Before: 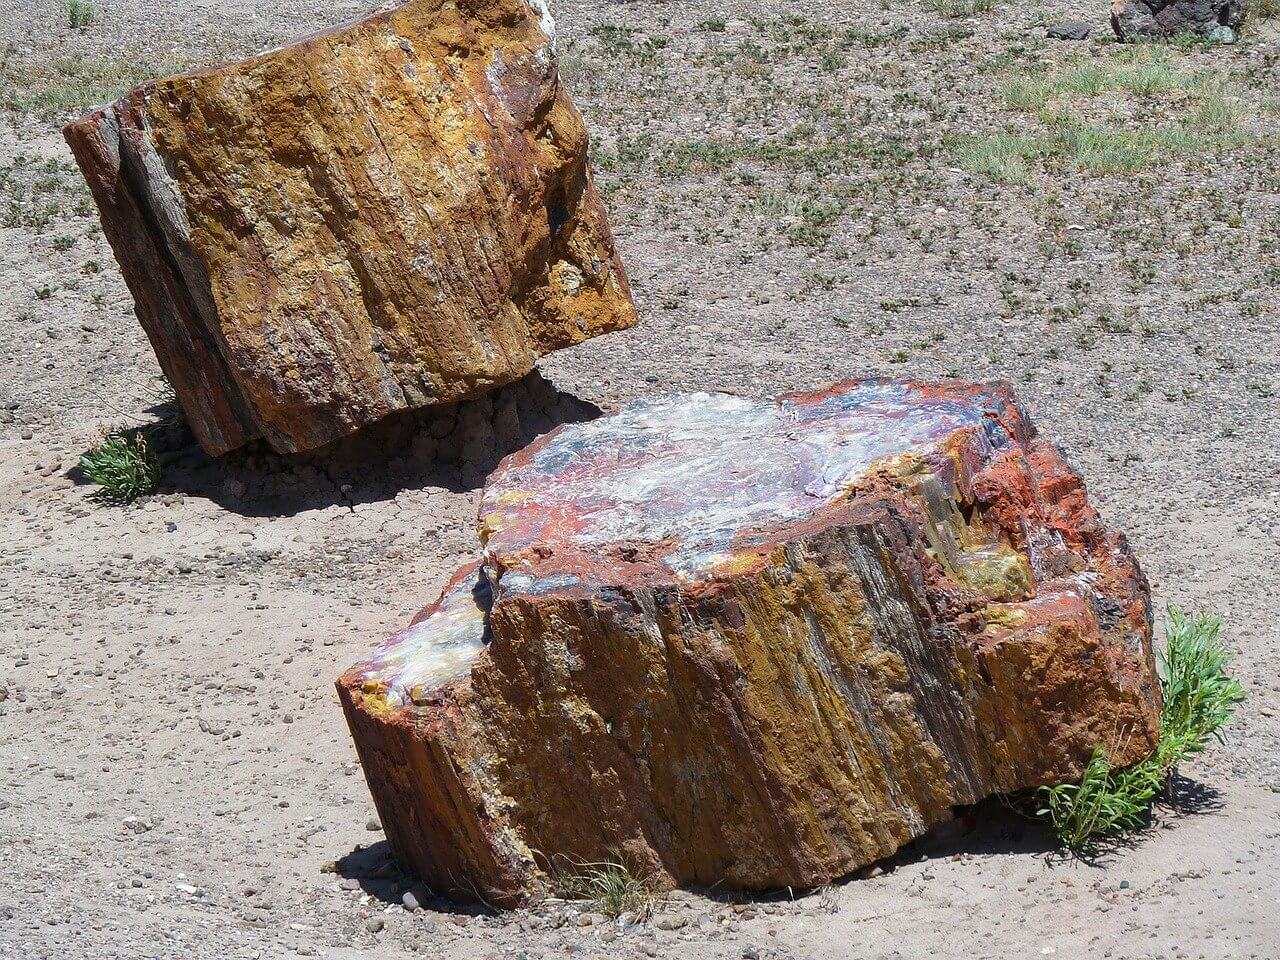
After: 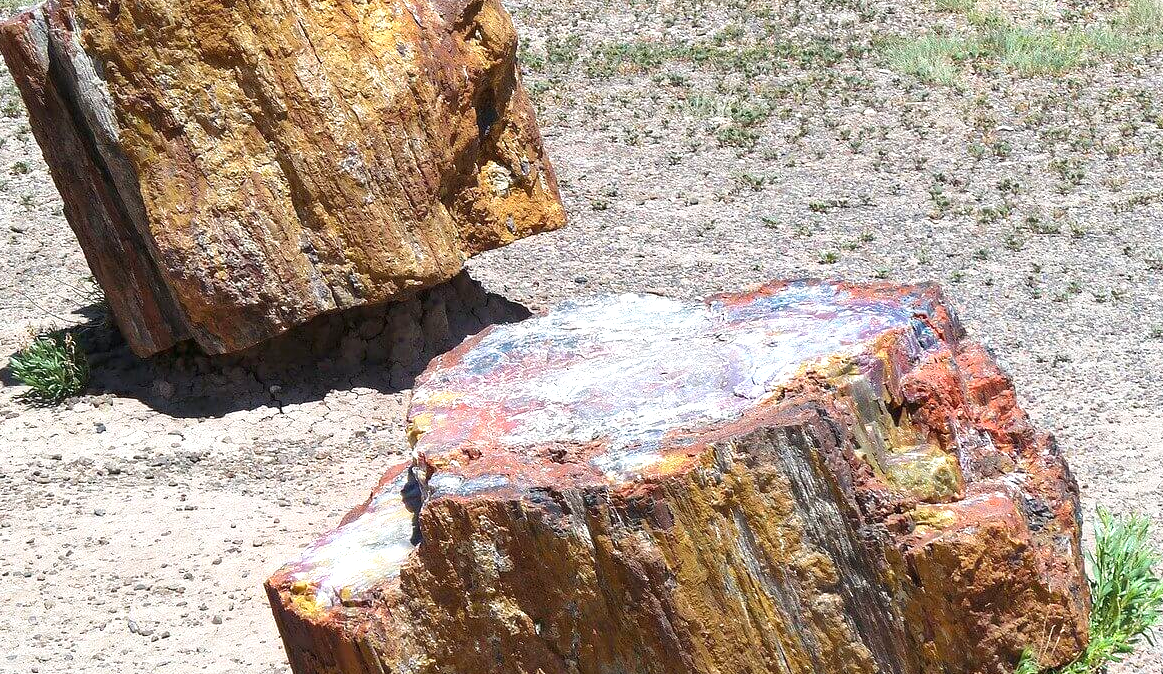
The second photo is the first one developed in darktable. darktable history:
exposure: black level correction 0, exposure 0.7 EV, compensate exposure bias true, compensate highlight preservation false
crop: left 5.596%, top 10.314%, right 3.534%, bottom 19.395%
